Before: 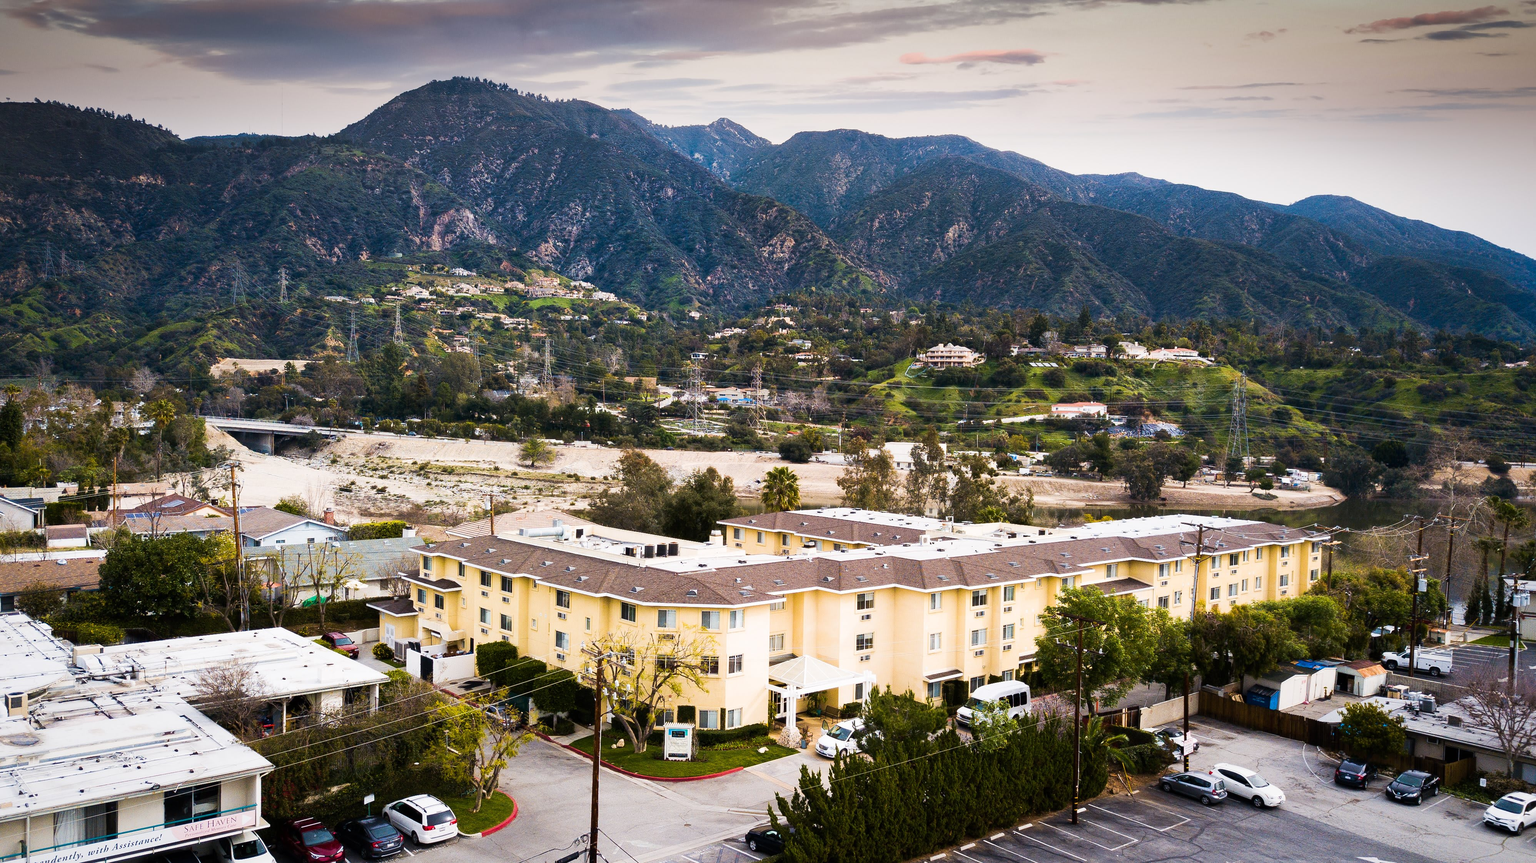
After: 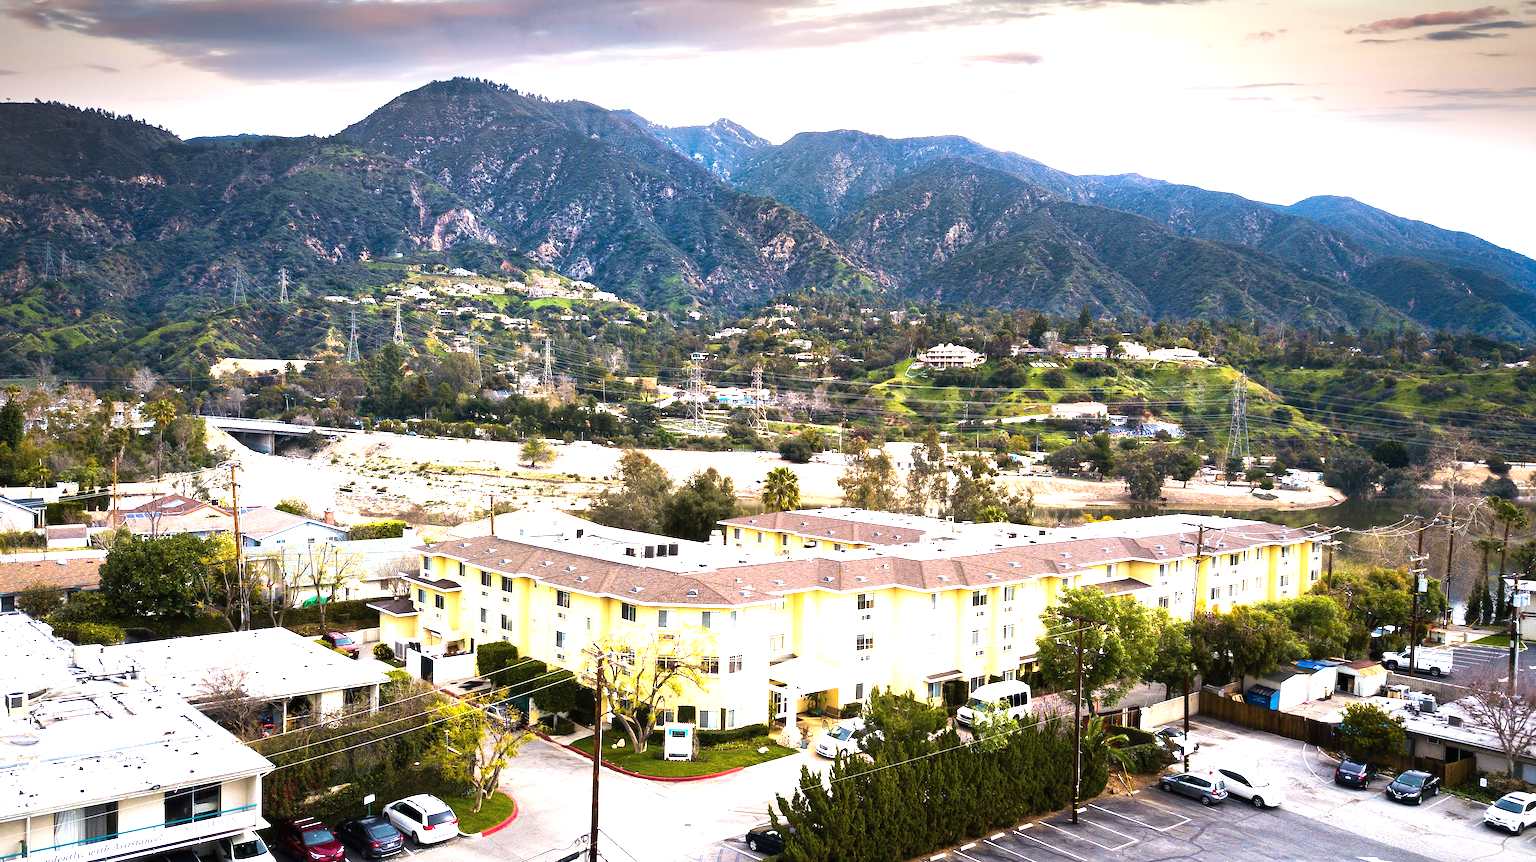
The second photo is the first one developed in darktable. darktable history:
exposure: black level correction 0, exposure 1.1 EV, compensate exposure bias true, compensate highlight preservation false
white balance: emerald 1
